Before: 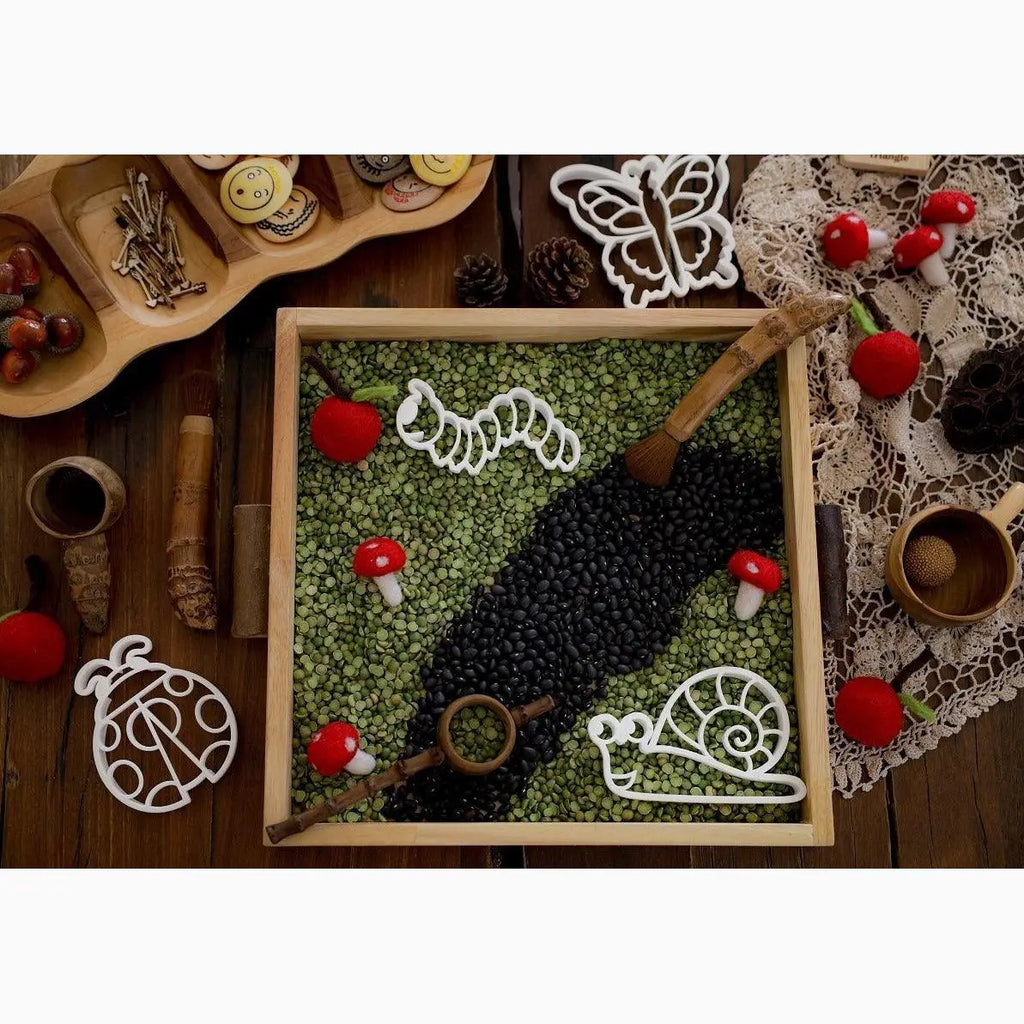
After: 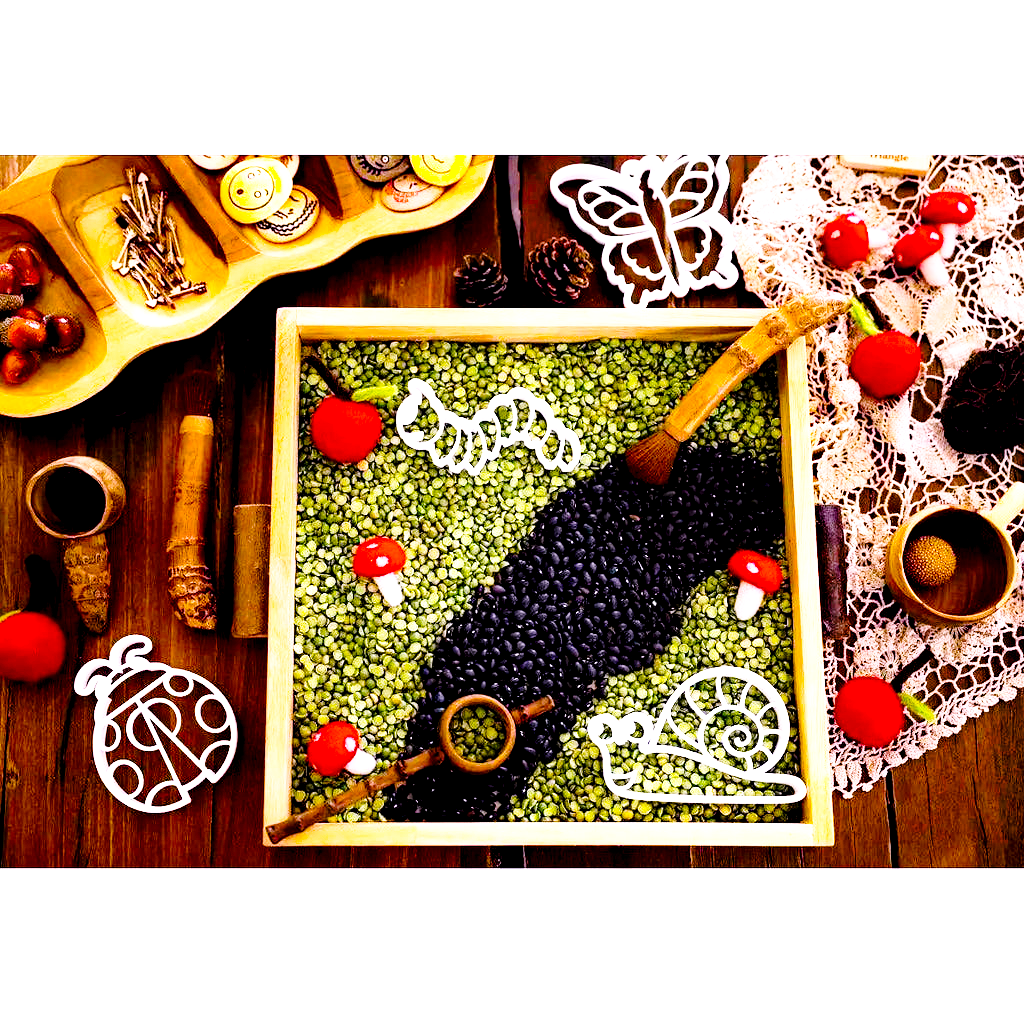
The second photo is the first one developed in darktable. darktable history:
color balance rgb: linear chroma grading › global chroma 50%, perceptual saturation grading › global saturation 2.34%, global vibrance 6.64%, contrast 12.71%, saturation formula JzAzBz (2021)
base curve: curves: ch0 [(0, 0) (0.028, 0.03) (0.121, 0.232) (0.46, 0.748) (0.859, 0.968) (1, 1)], preserve colors none
white balance: red 1.066, blue 1.119
exposure: black level correction 0.009, exposure 1.425 EV, compensate highlight preservation false
